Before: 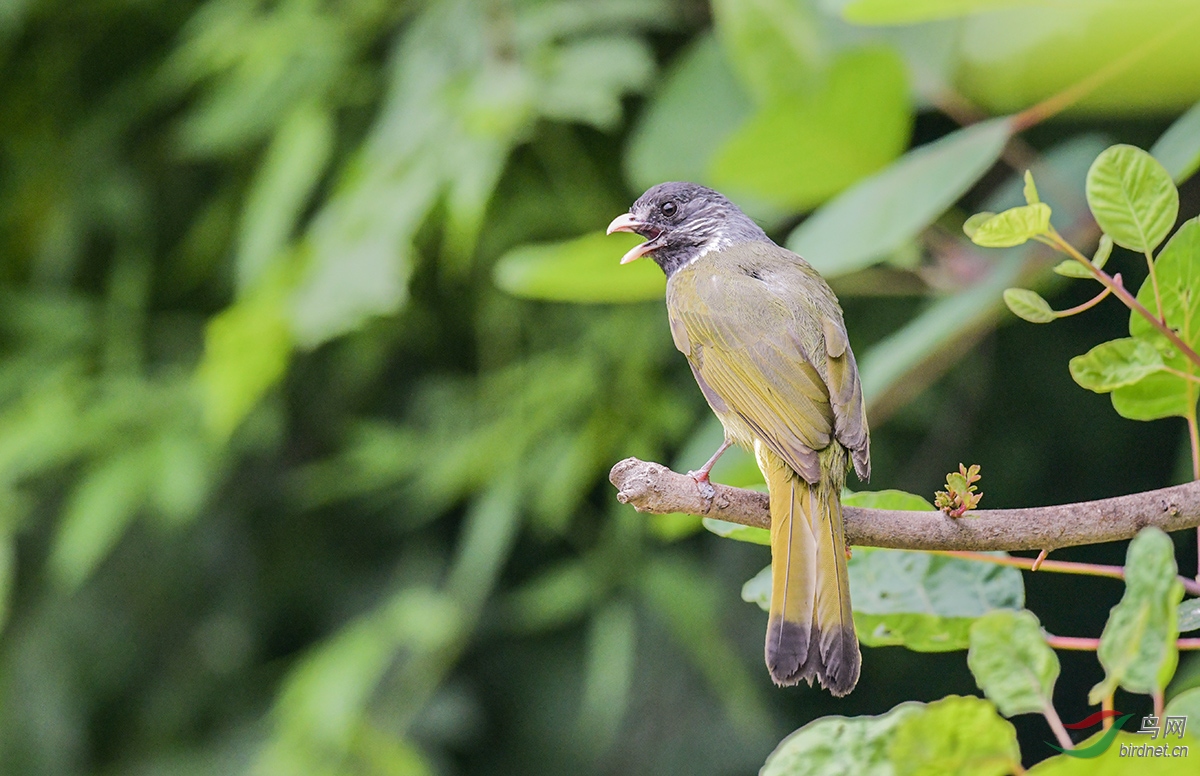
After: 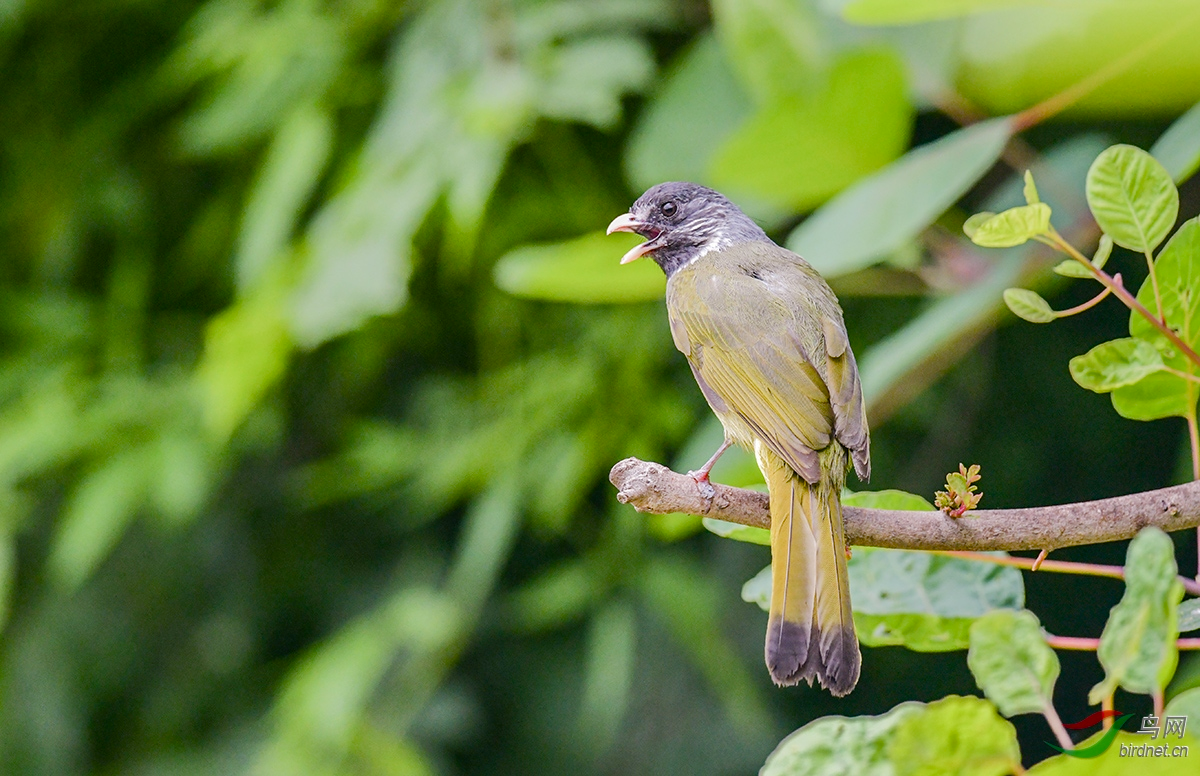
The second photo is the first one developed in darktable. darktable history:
color balance rgb: perceptual saturation grading › global saturation 20%, perceptual saturation grading › highlights -25.825%, perceptual saturation grading › shadows 50.387%
